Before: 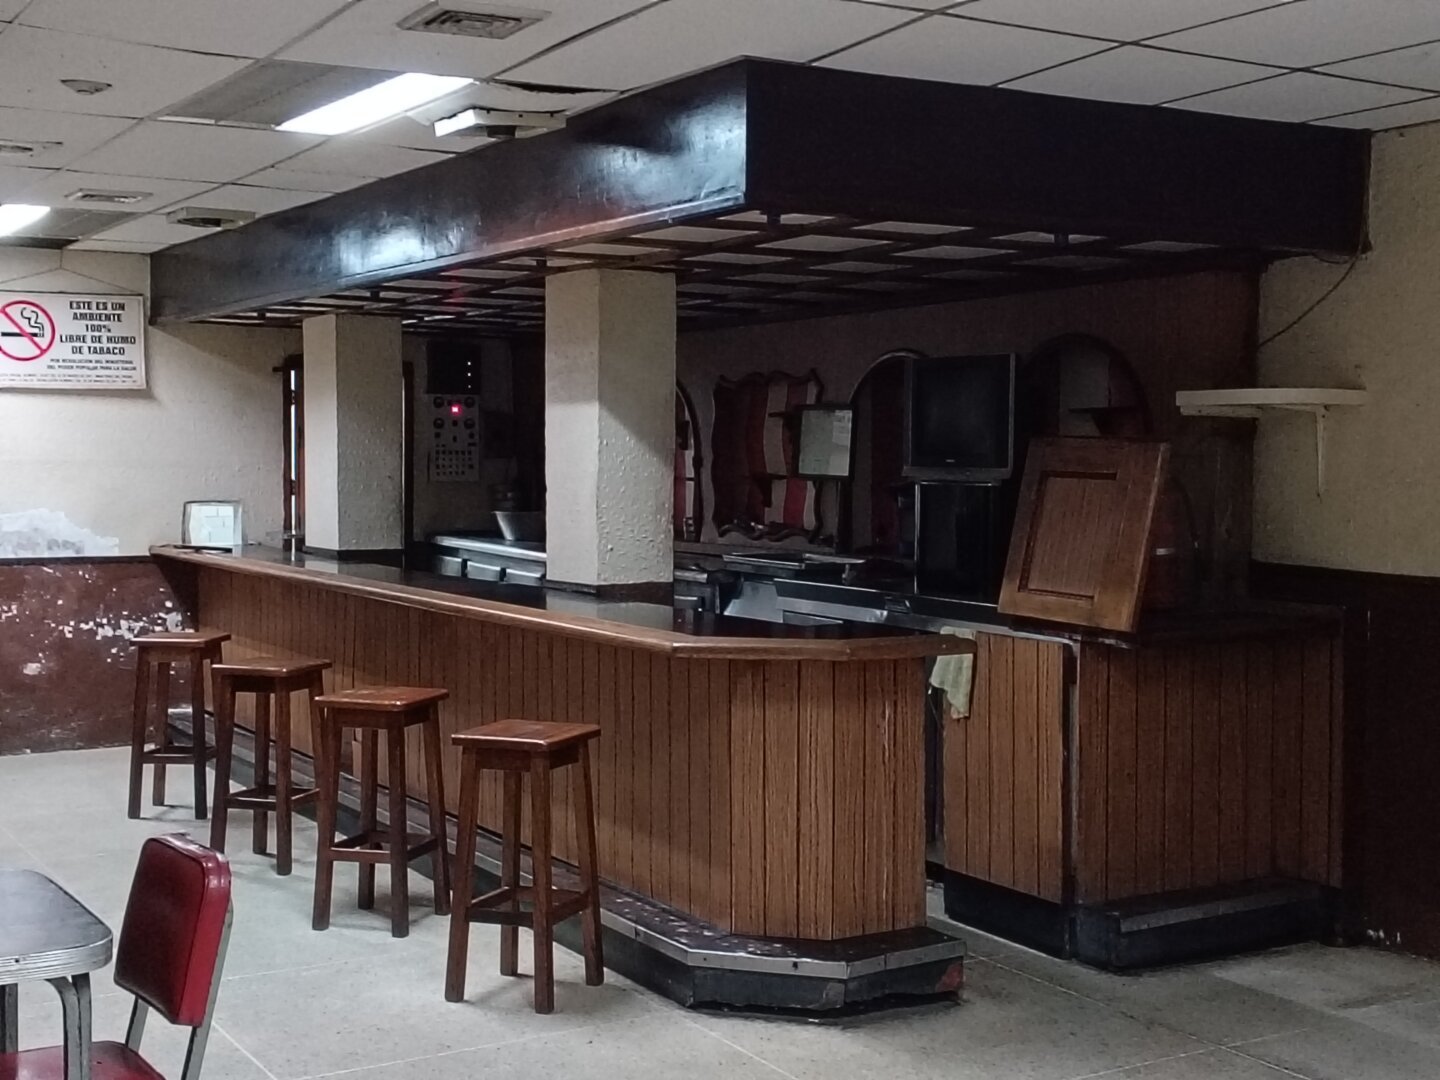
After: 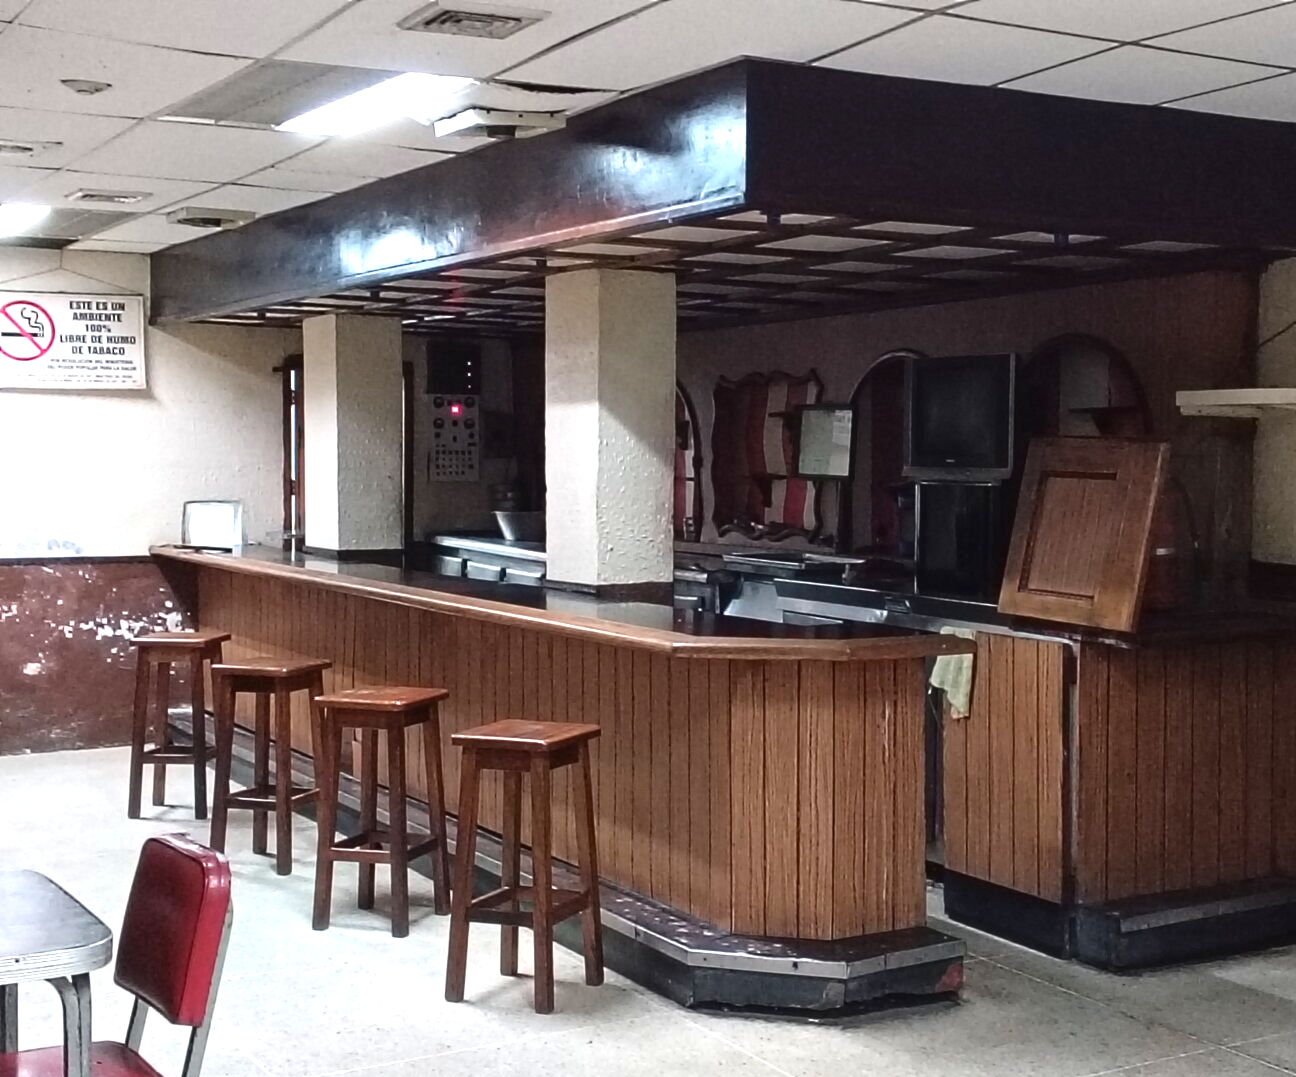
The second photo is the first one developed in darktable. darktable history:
crop: right 9.479%, bottom 0.037%
exposure: black level correction 0, exposure 1 EV, compensate exposure bias true, compensate highlight preservation false
